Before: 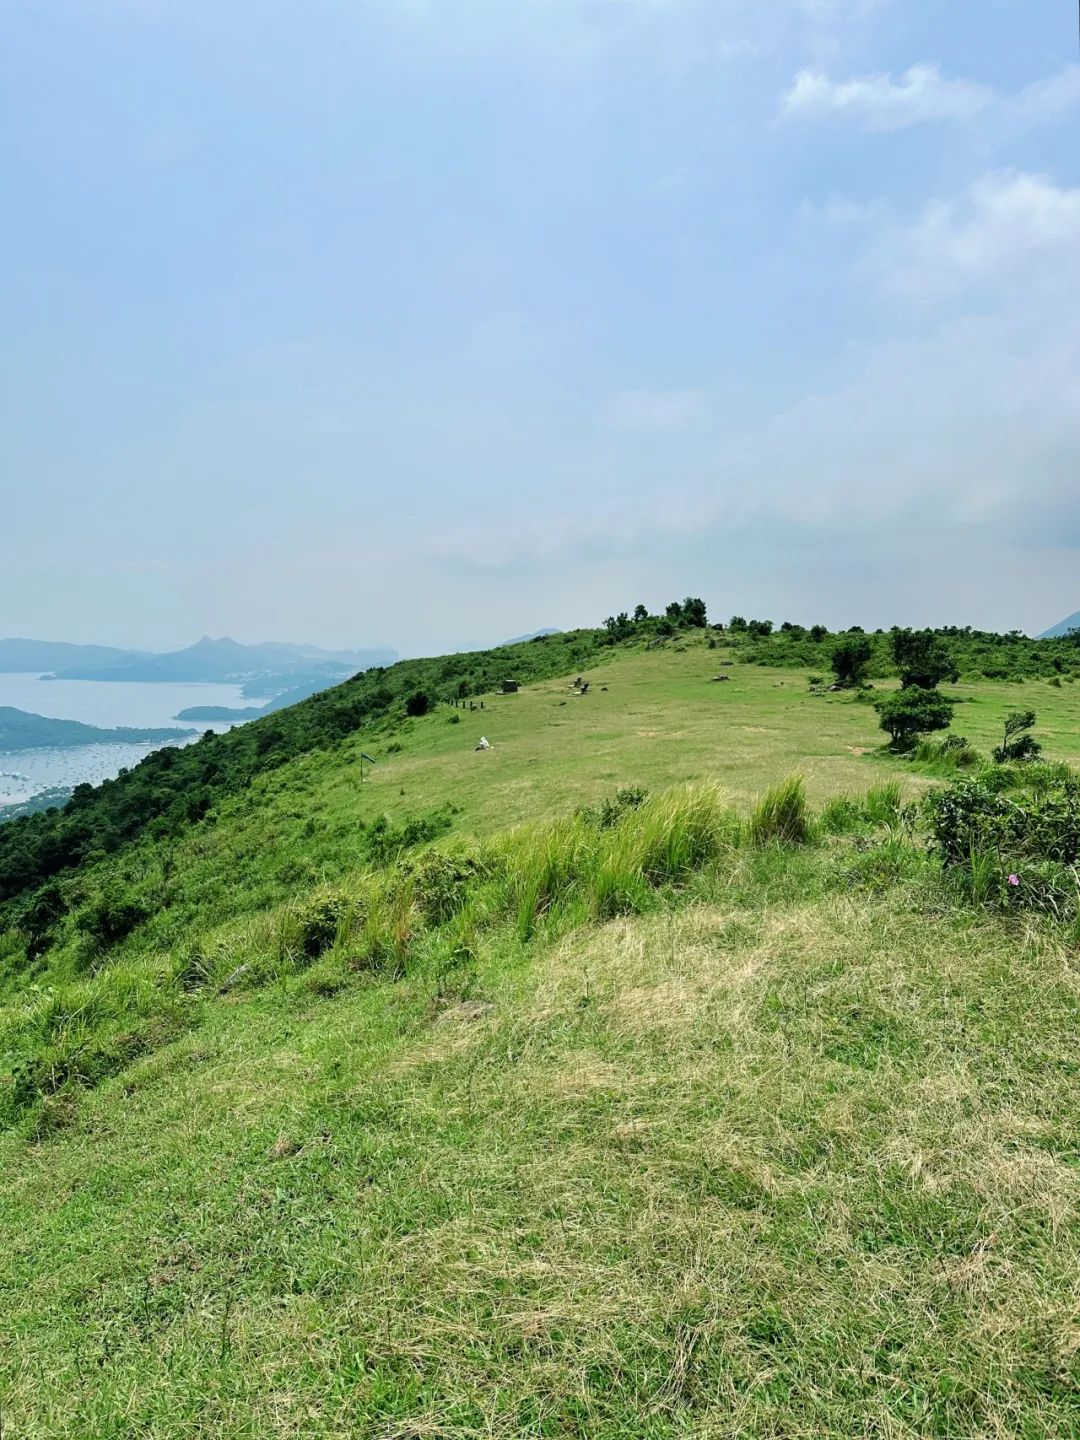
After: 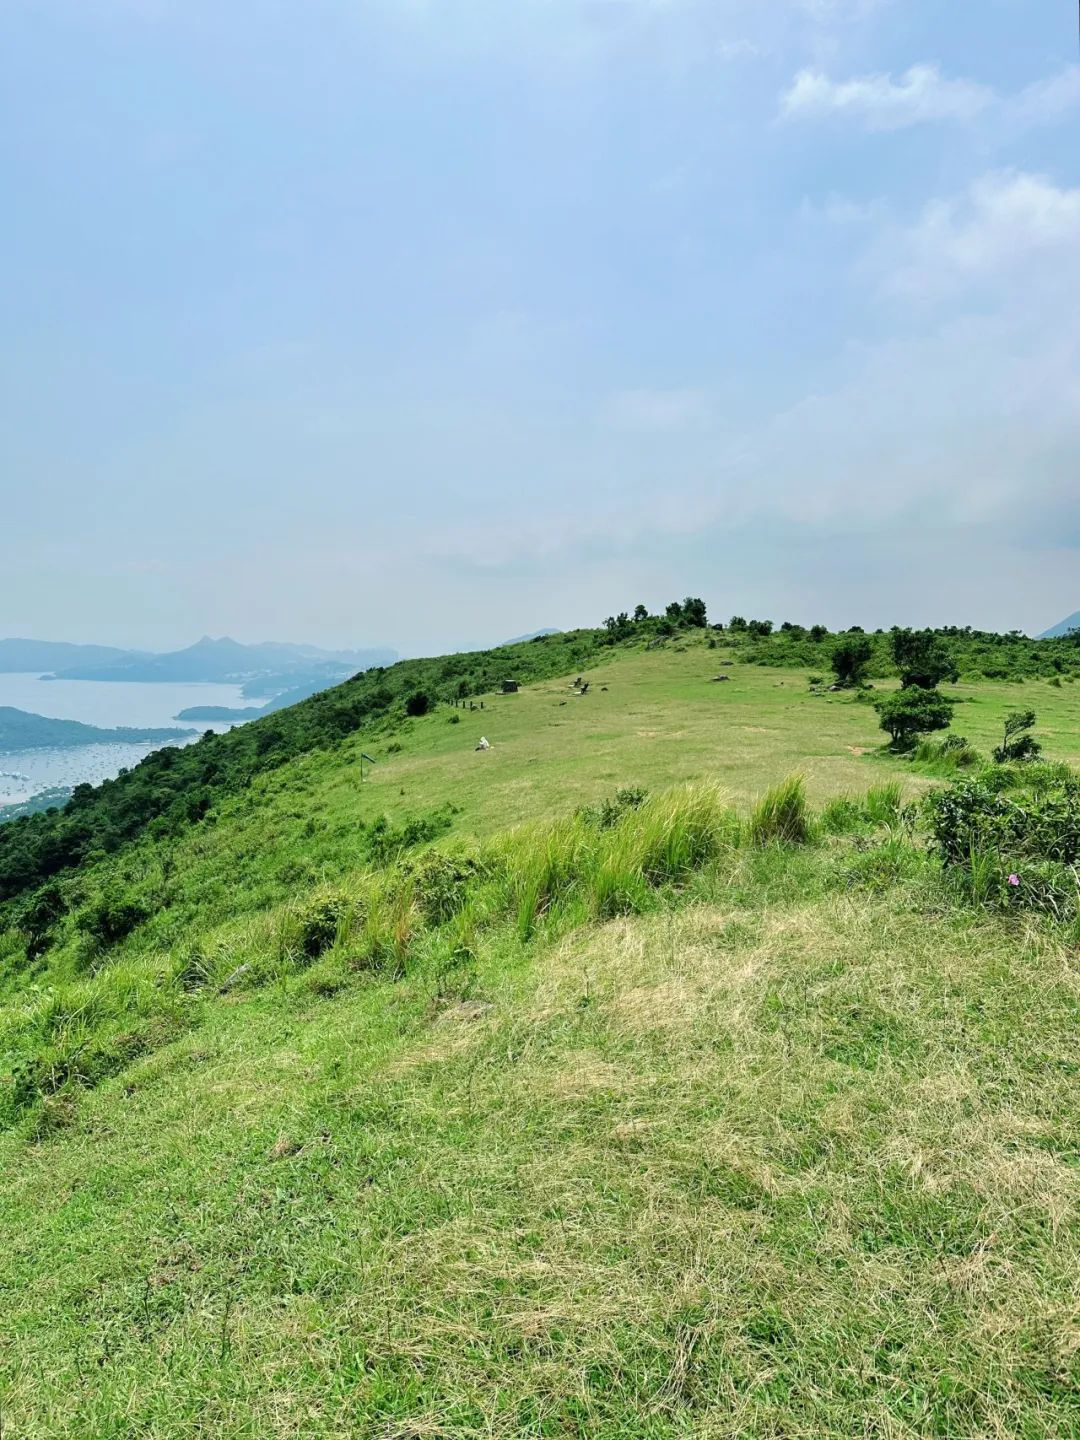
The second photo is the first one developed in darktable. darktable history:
tone equalizer: -7 EV 0.152 EV, -6 EV 0.574 EV, -5 EV 1.18 EV, -4 EV 1.33 EV, -3 EV 1.12 EV, -2 EV 0.6 EV, -1 EV 0.161 EV, smoothing diameter 24.88%, edges refinement/feathering 6.51, preserve details guided filter
